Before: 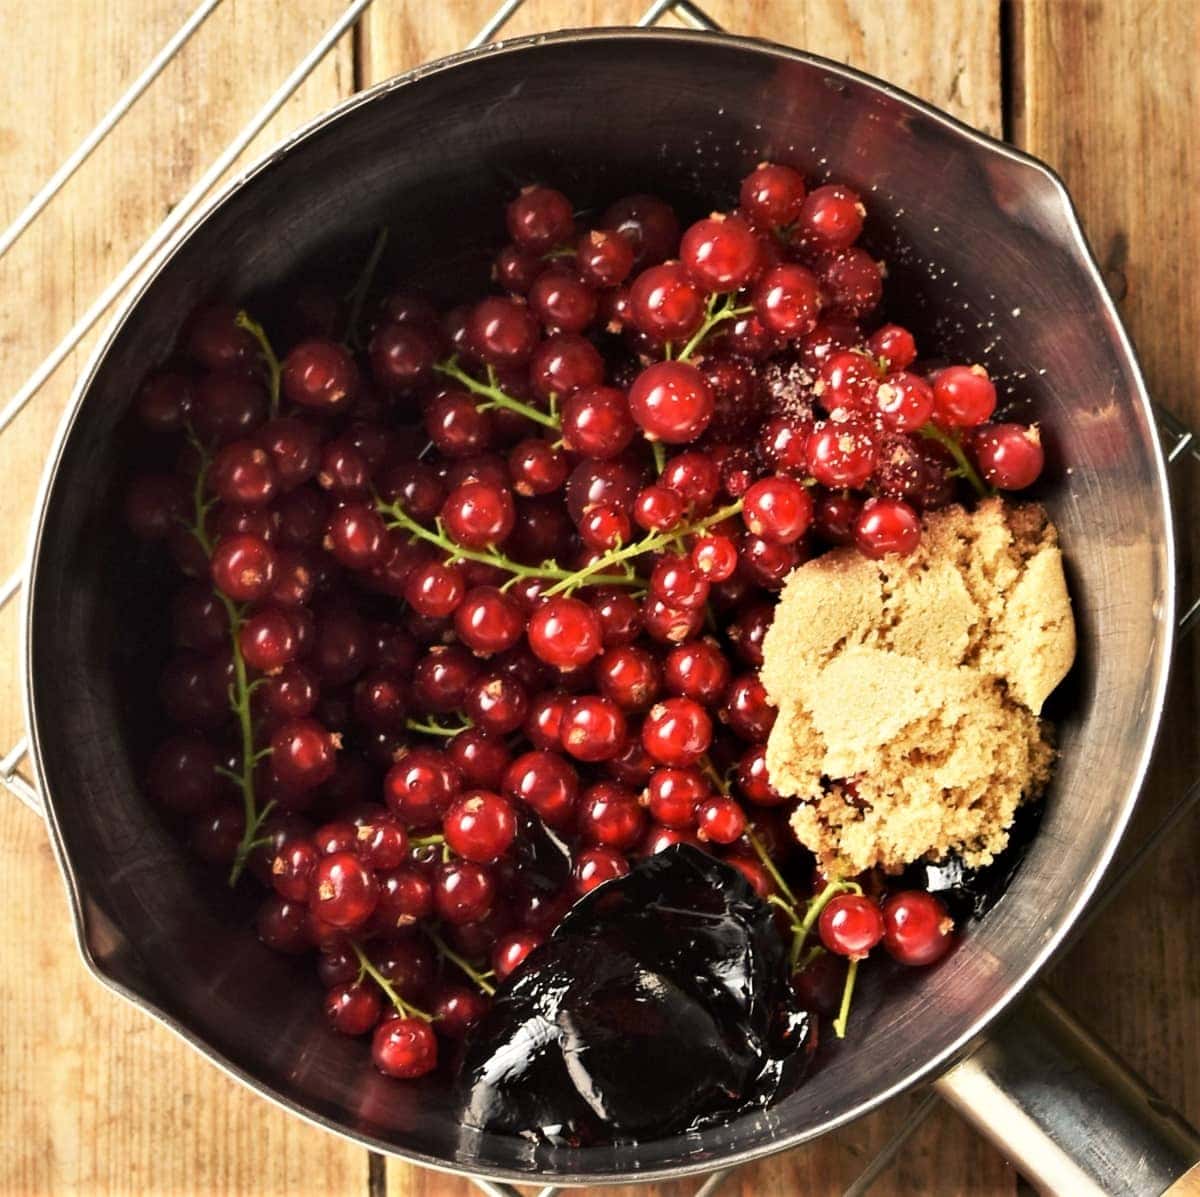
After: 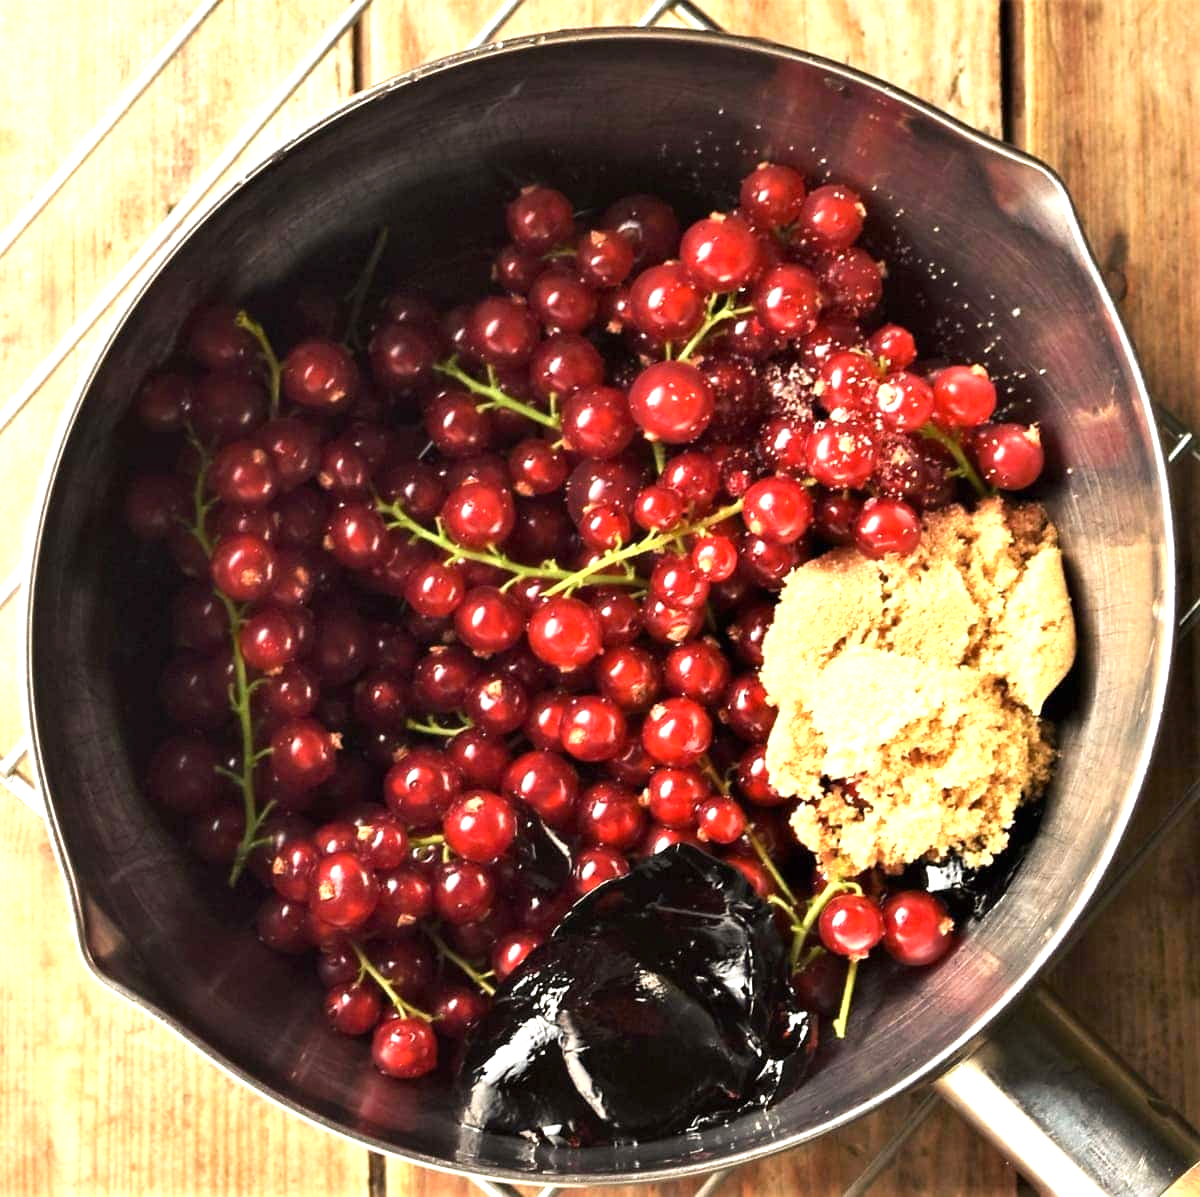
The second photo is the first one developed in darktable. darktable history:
exposure: black level correction 0, exposure 0.695 EV, compensate highlight preservation false
